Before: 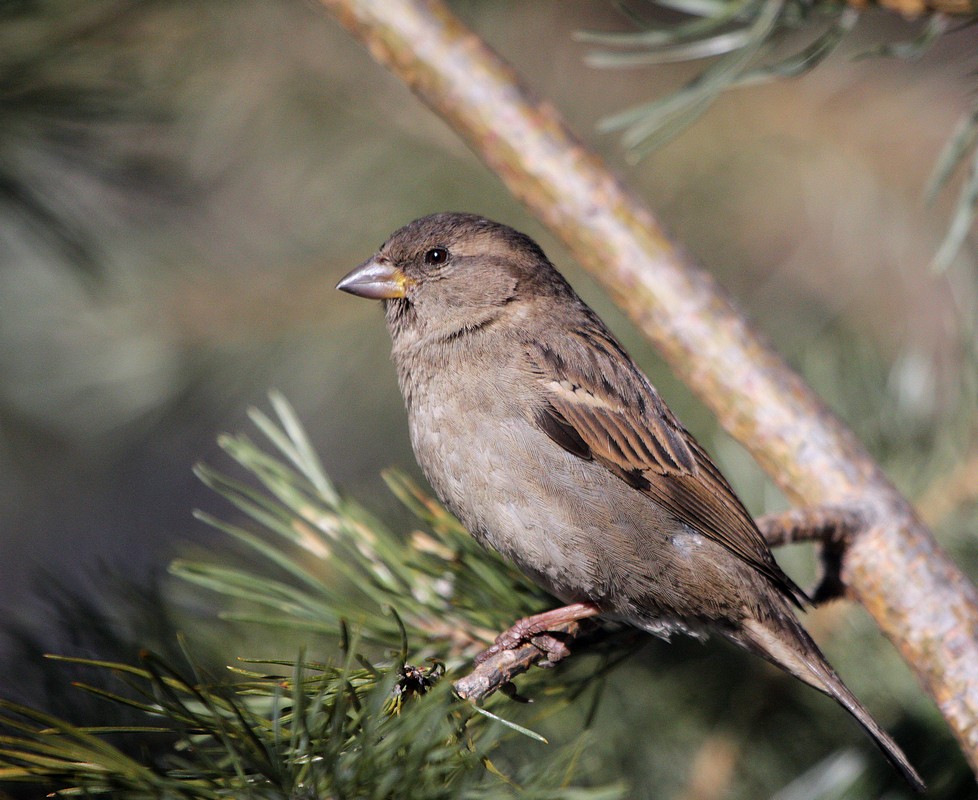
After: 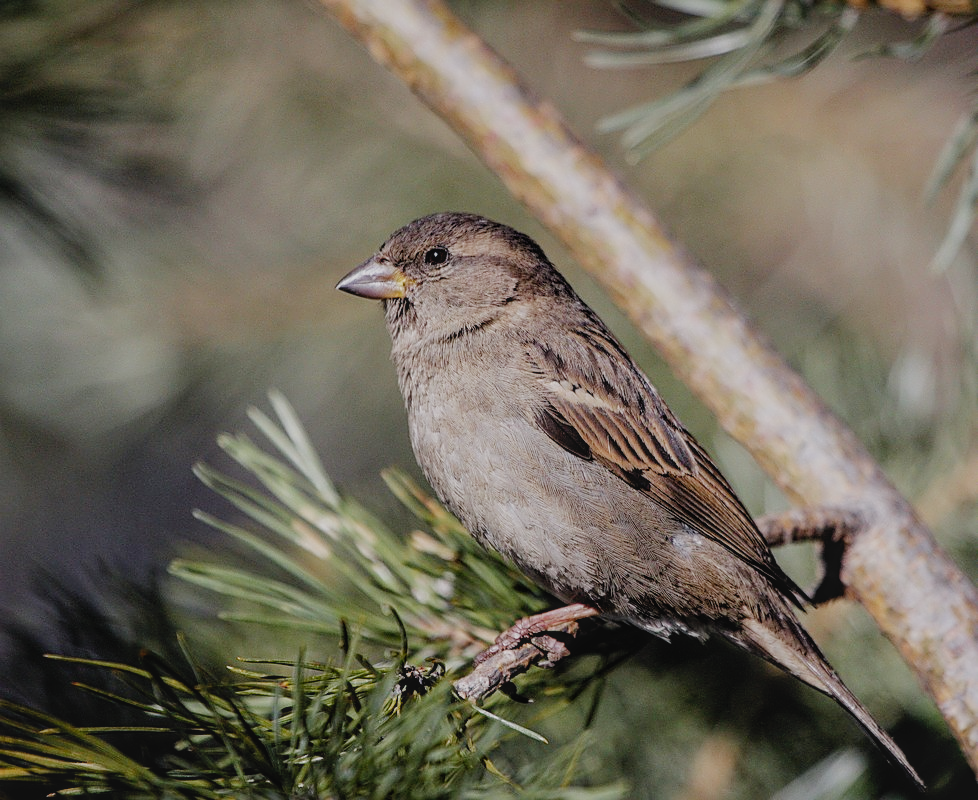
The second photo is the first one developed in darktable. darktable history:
filmic rgb: black relative exposure -7.15 EV, white relative exposure 5.39 EV, hardness 3.03, add noise in highlights 0.002, preserve chrominance no, color science v3 (2019), use custom middle-gray values true, contrast in highlights soft
local contrast: on, module defaults
contrast brightness saturation: contrast -0.116
sharpen: on, module defaults
